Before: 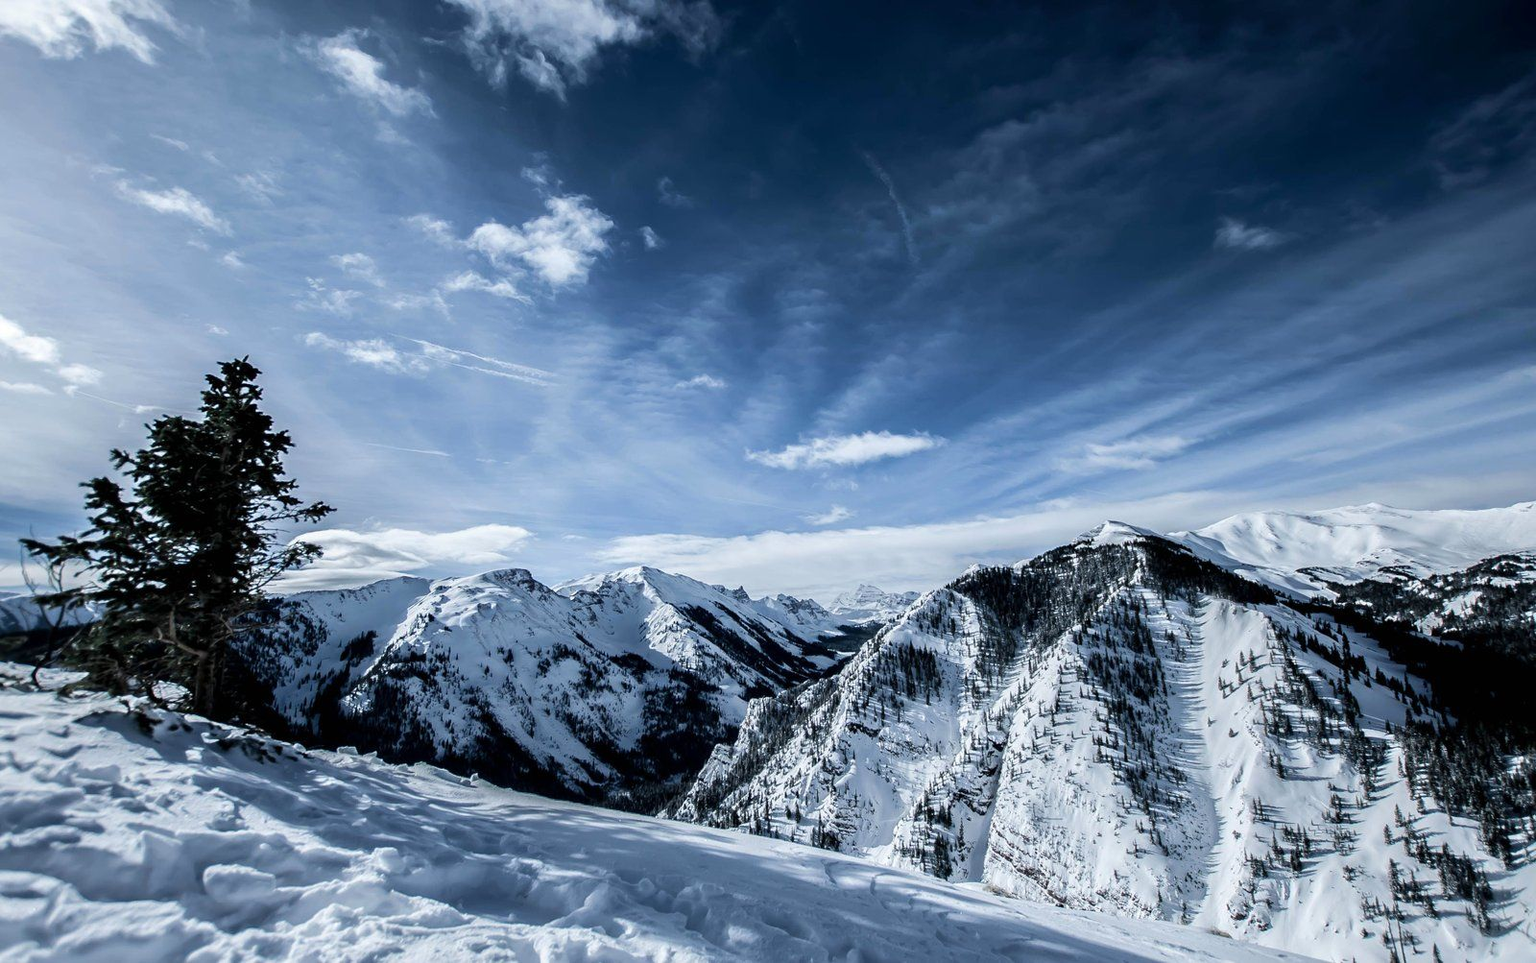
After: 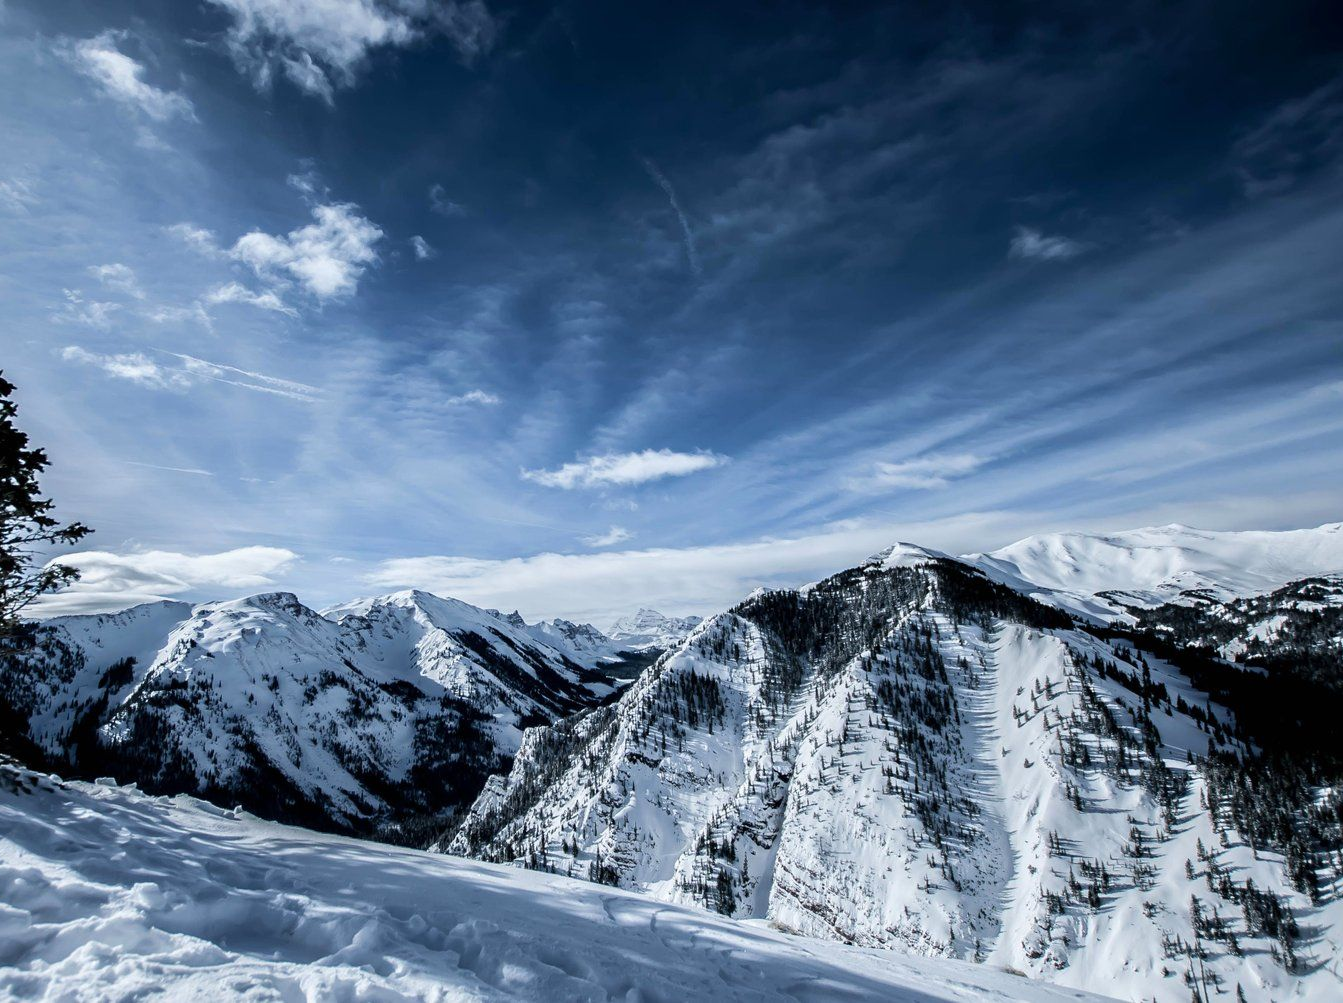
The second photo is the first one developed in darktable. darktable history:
crop: left 16.046%
